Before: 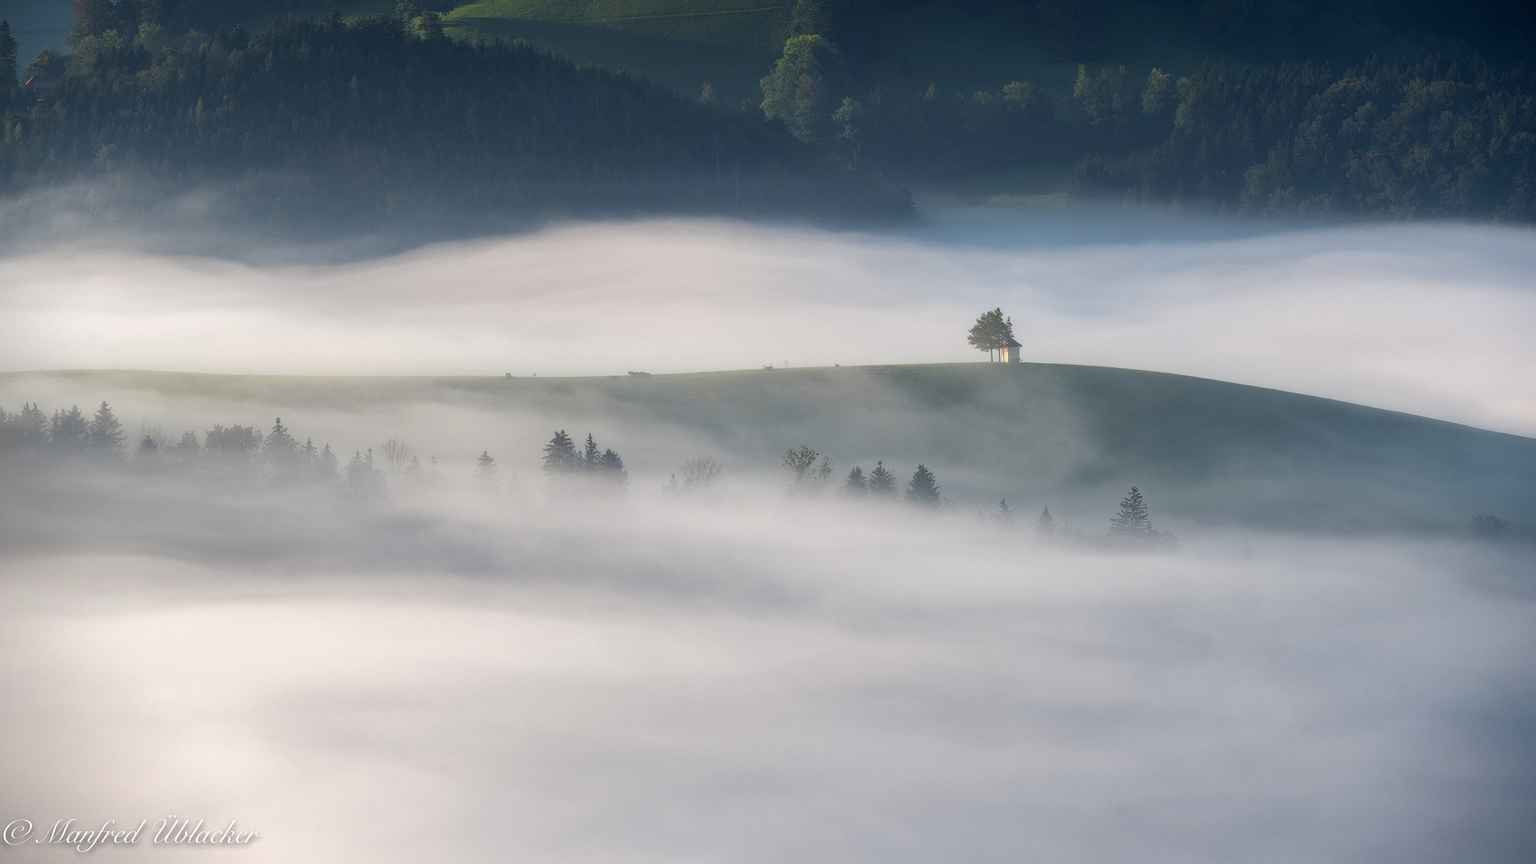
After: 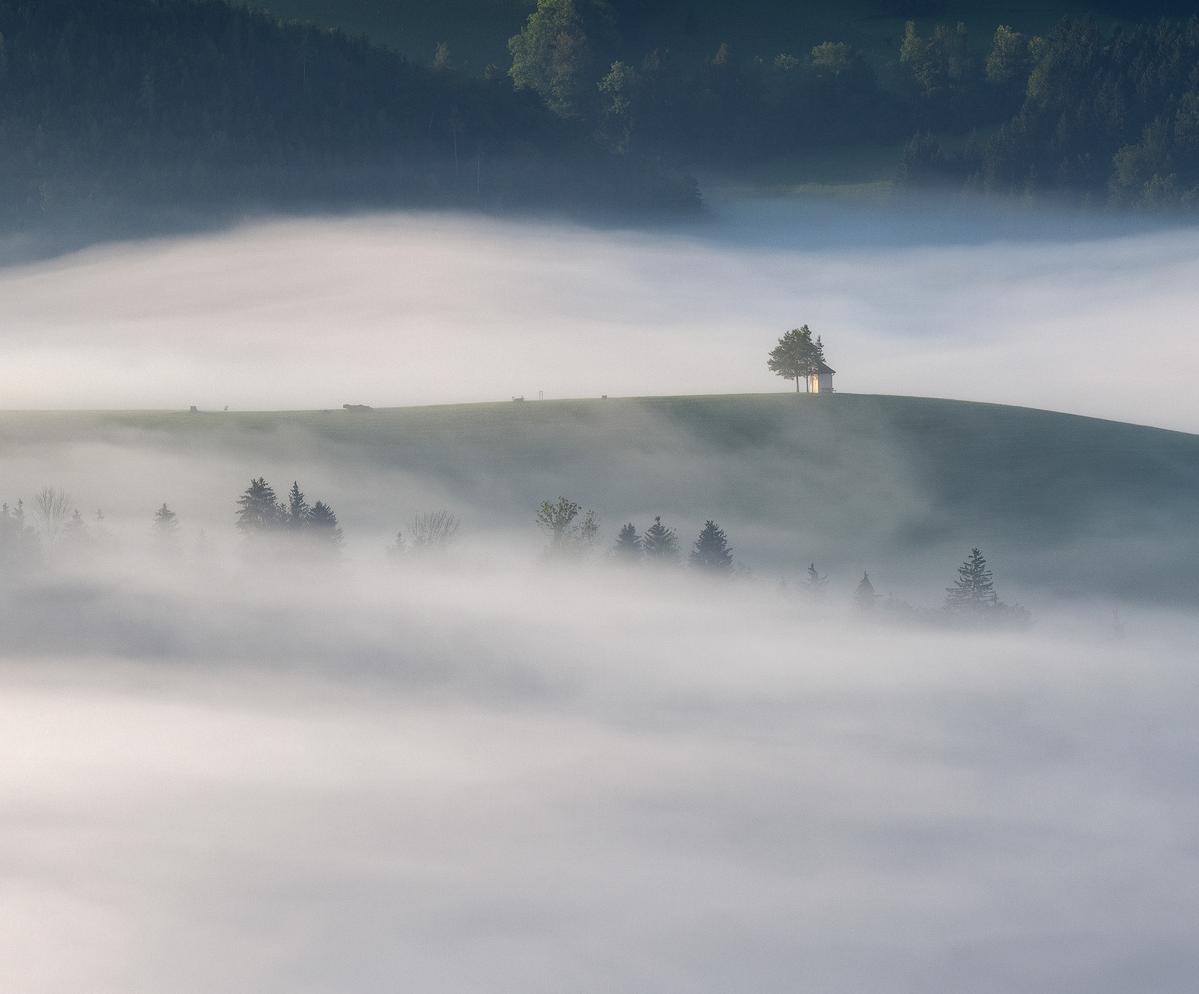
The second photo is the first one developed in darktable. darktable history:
crop and rotate: left 23.044%, top 5.625%, right 14.493%, bottom 2.282%
